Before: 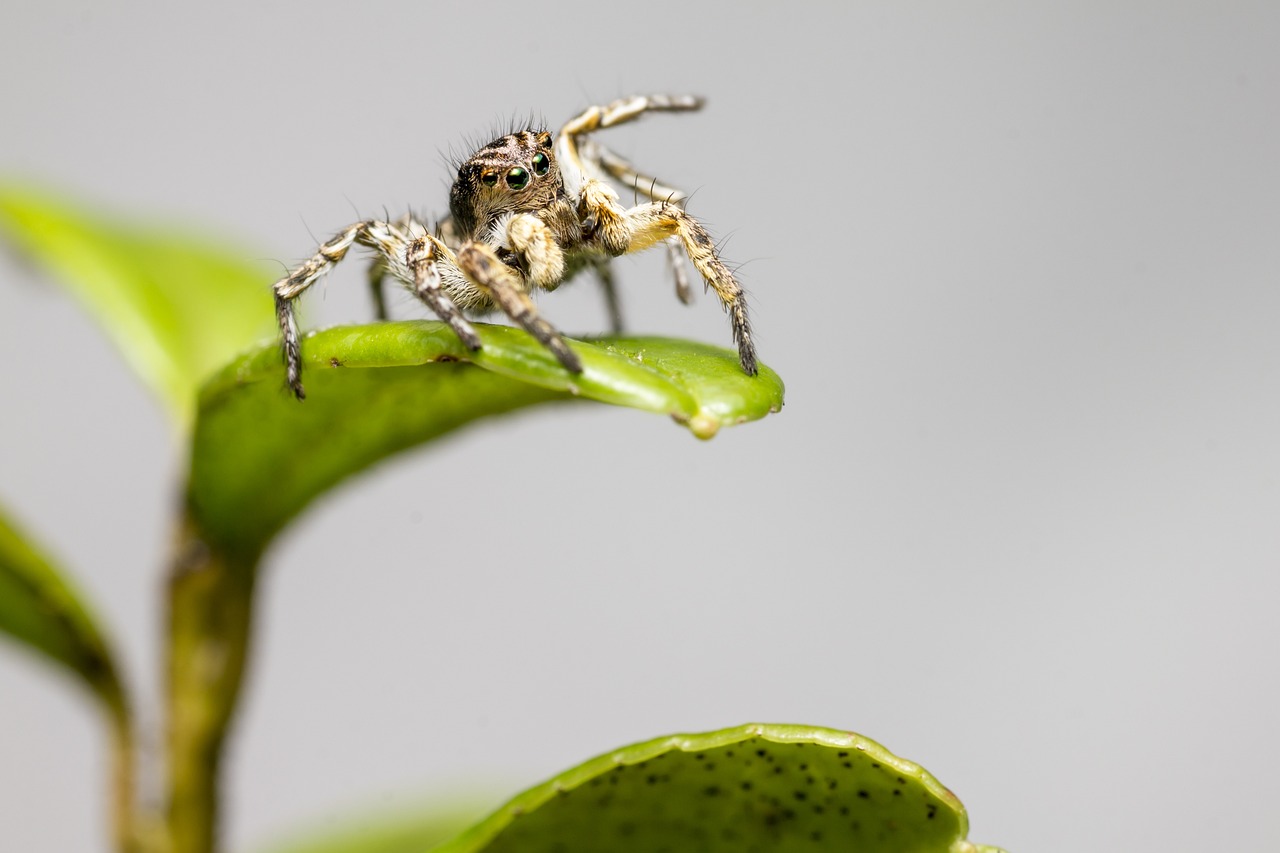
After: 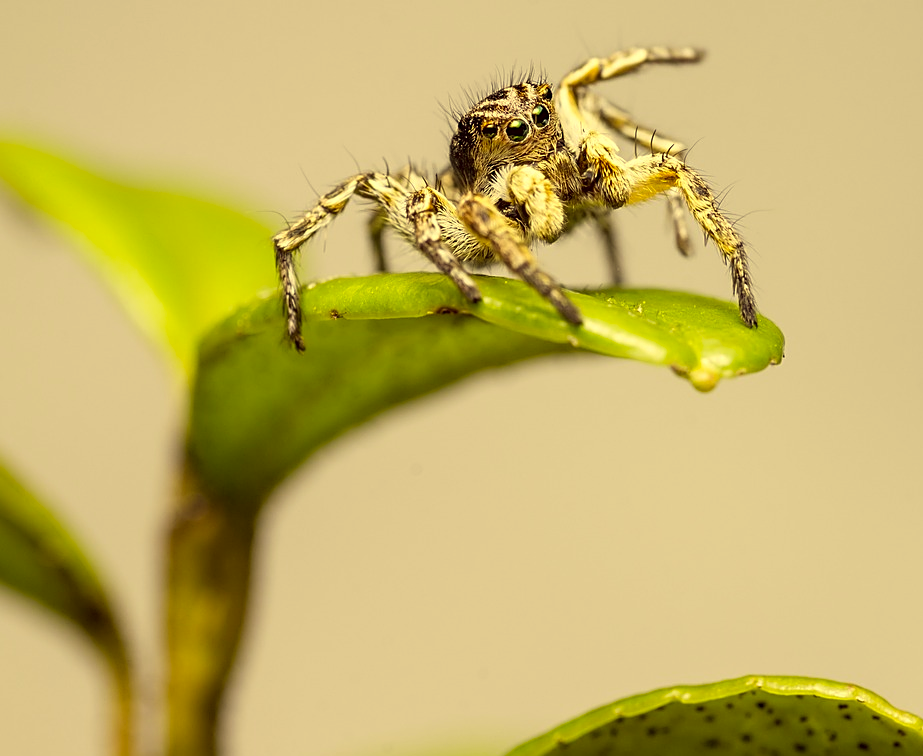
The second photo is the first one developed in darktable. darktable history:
sharpen: on, module defaults
crop: top 5.741%, right 27.886%, bottom 5.586%
color correction: highlights a* -0.556, highlights b* 39.74, shadows a* 9.76, shadows b* -0.659
